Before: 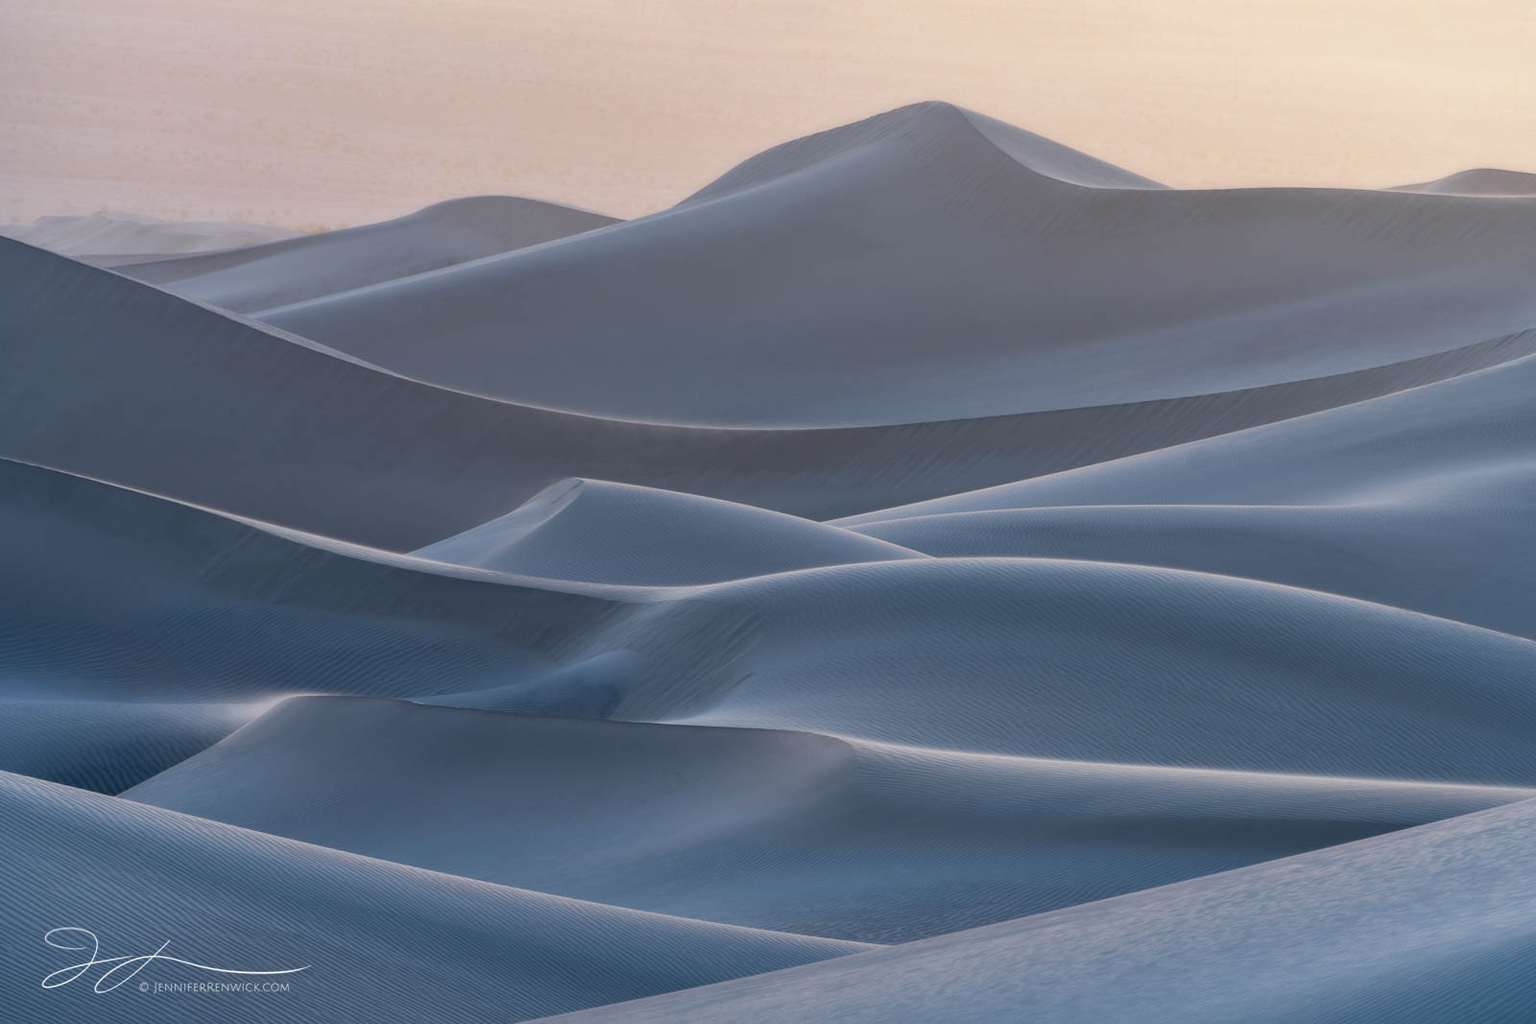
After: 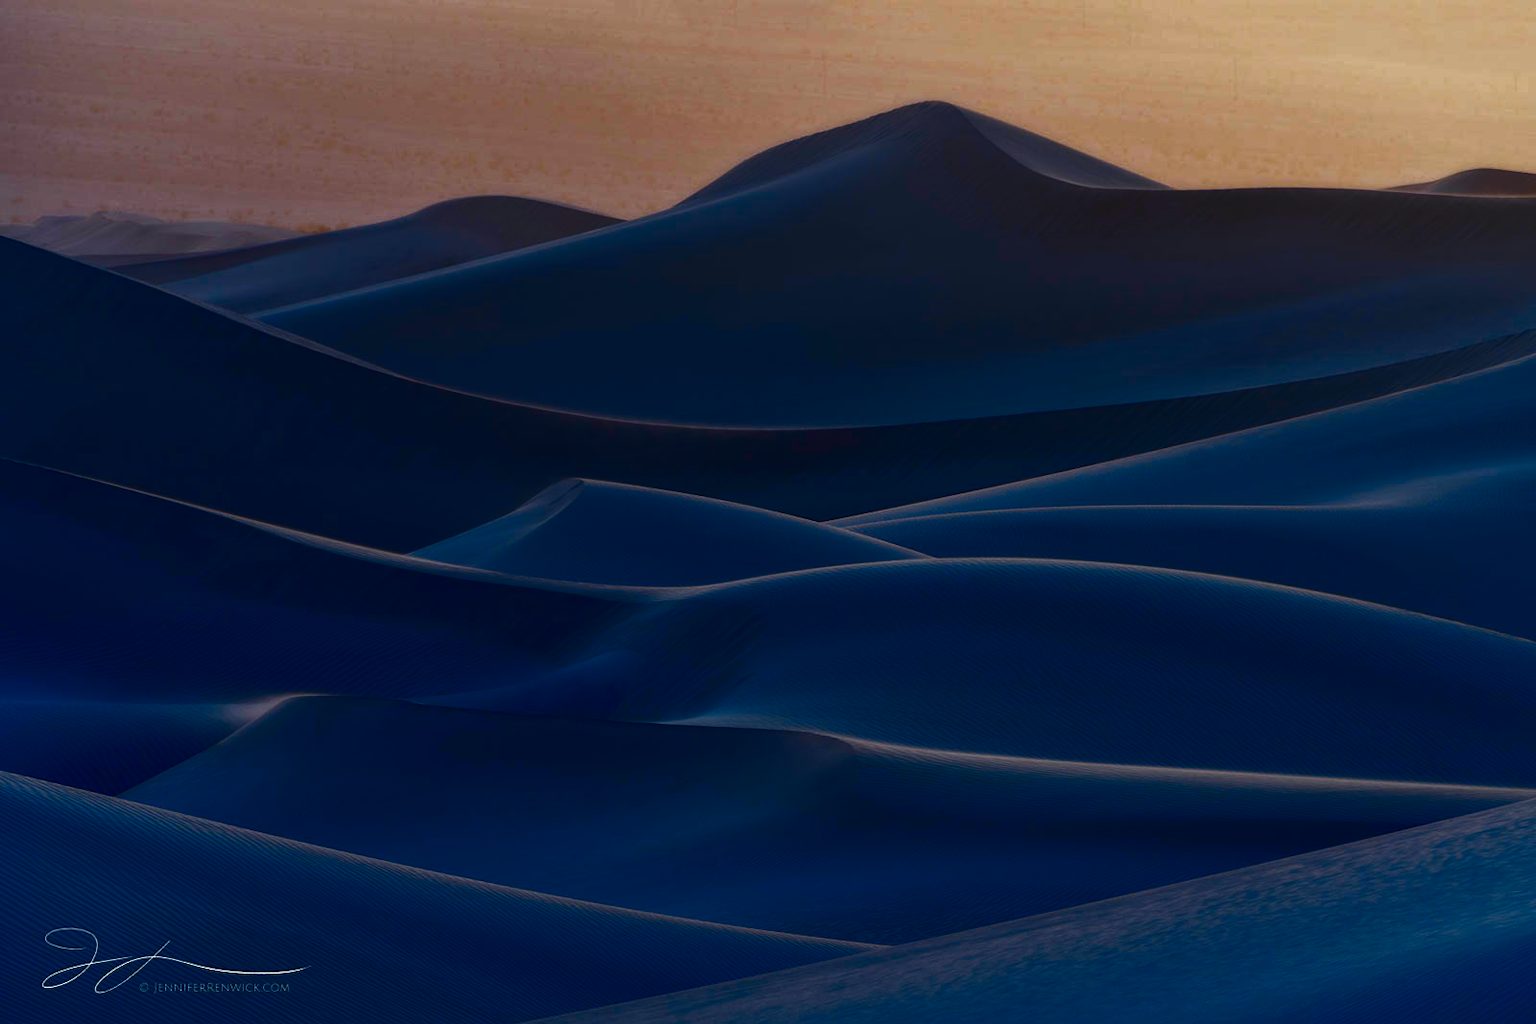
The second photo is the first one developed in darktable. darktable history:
contrast brightness saturation: brightness -0.988, saturation 0.995
